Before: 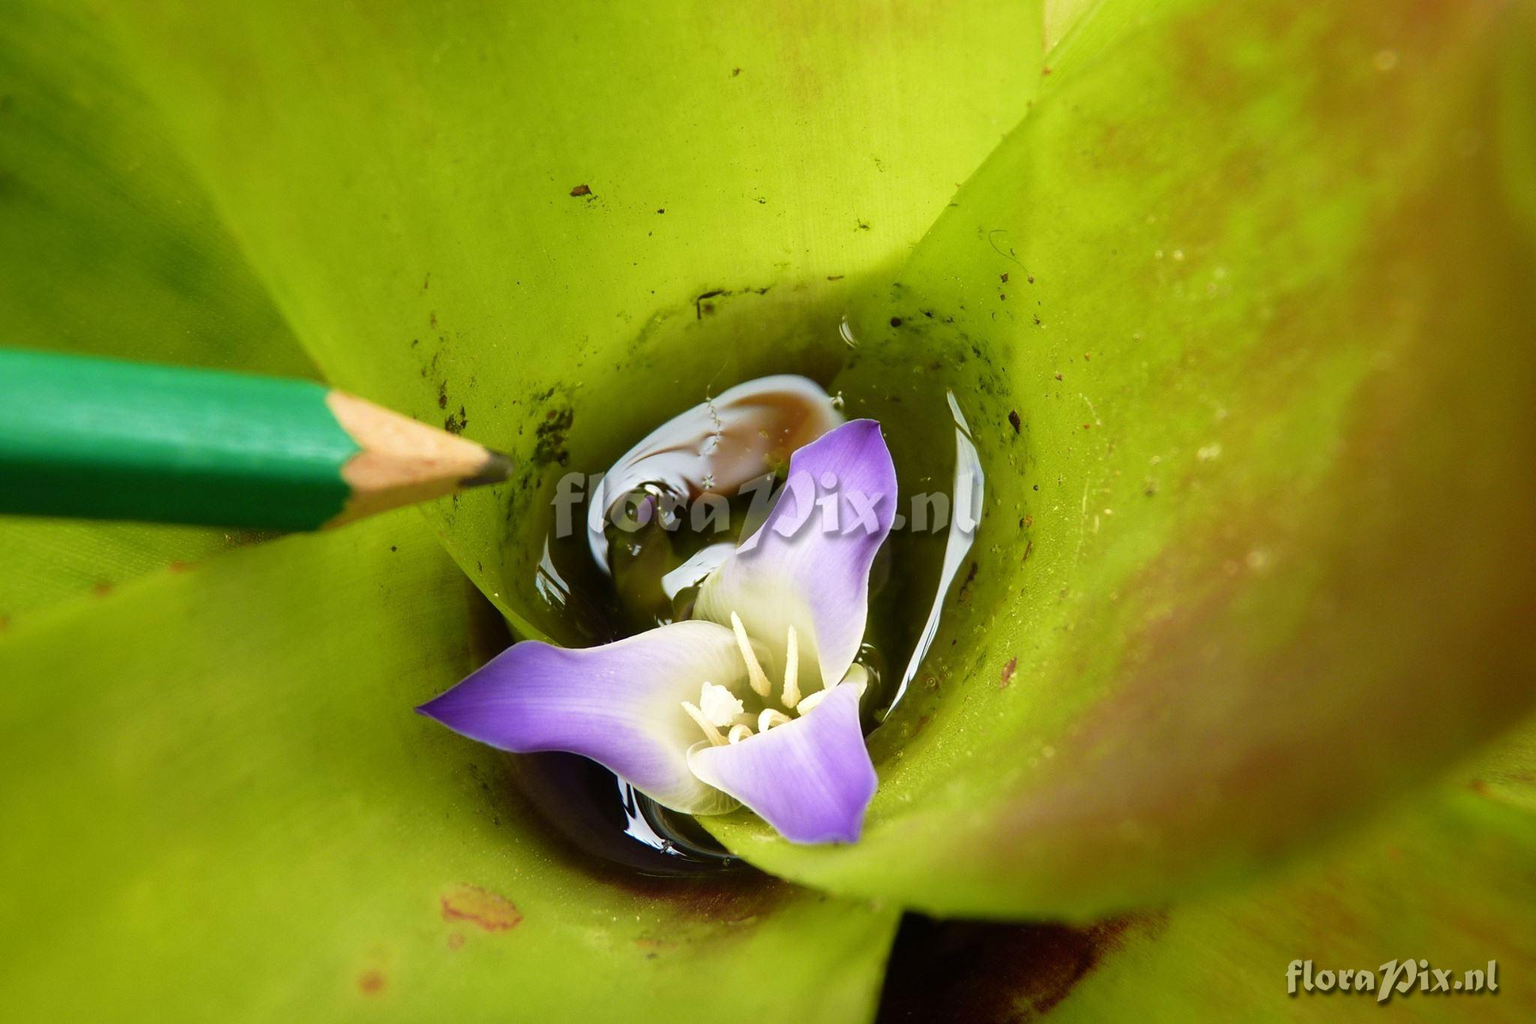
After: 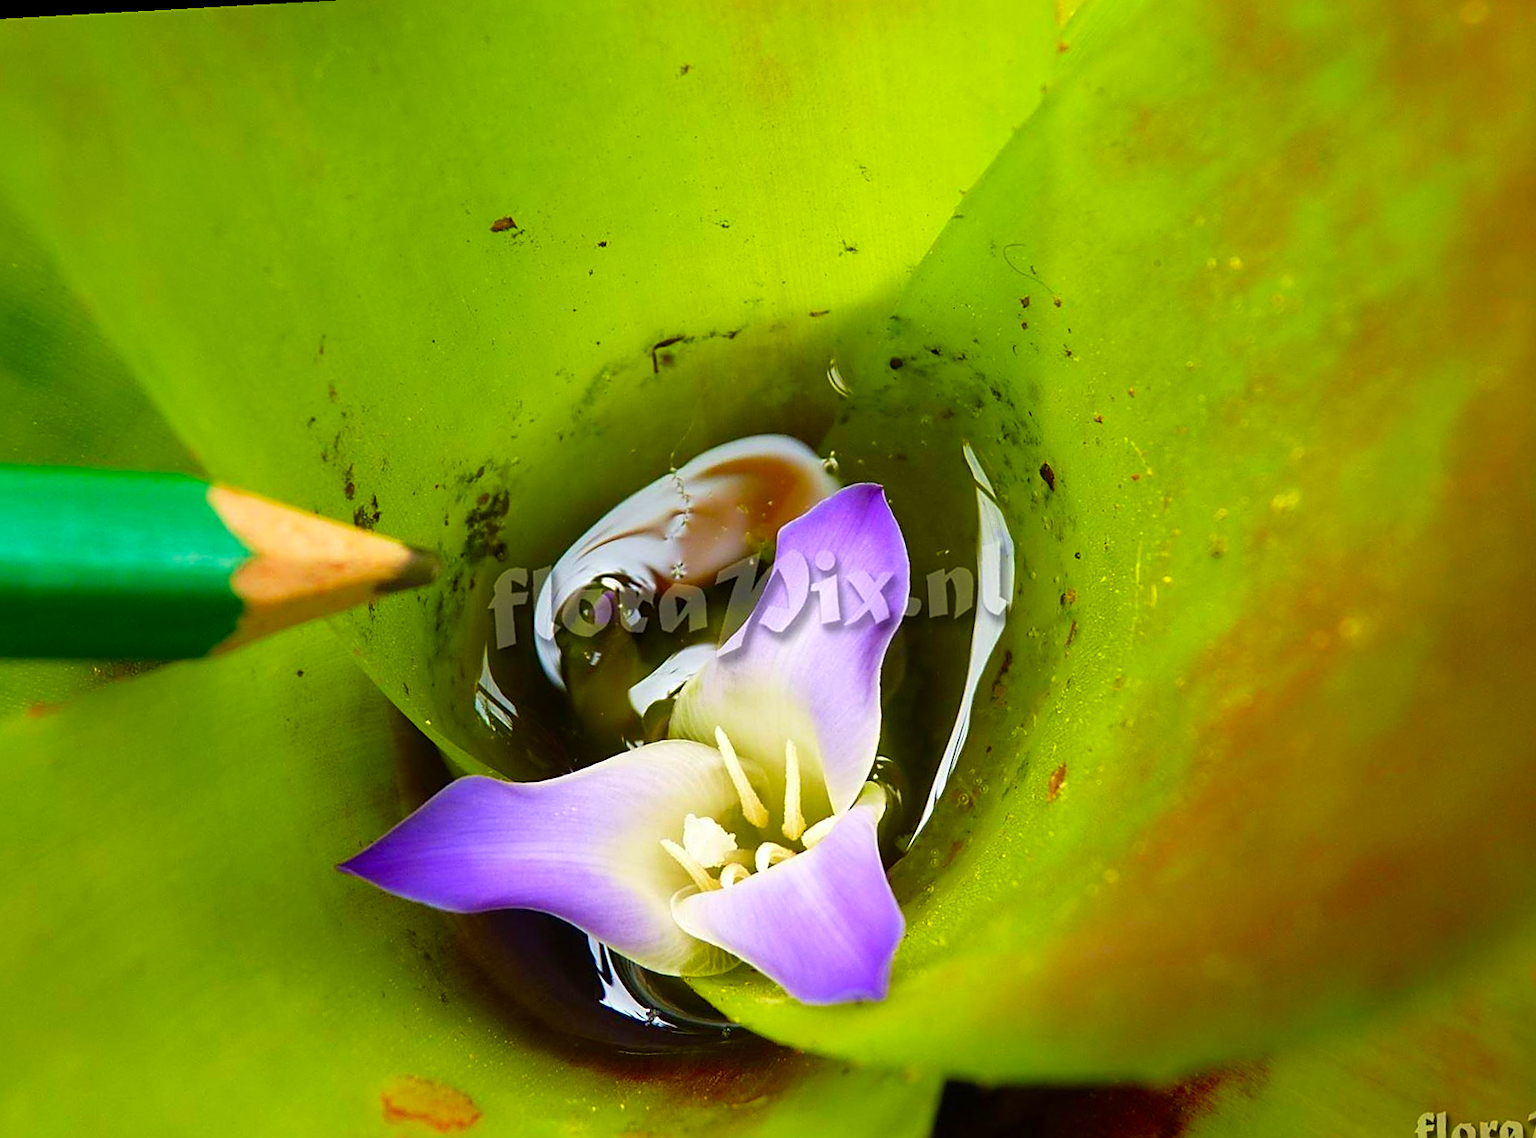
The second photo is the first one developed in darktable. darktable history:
sharpen: on, module defaults
exposure: compensate highlight preservation false
rotate and perspective: rotation -3.18°, automatic cropping off
contrast brightness saturation: saturation 0.5
crop: left 11.225%, top 5.381%, right 9.565%, bottom 10.314%
